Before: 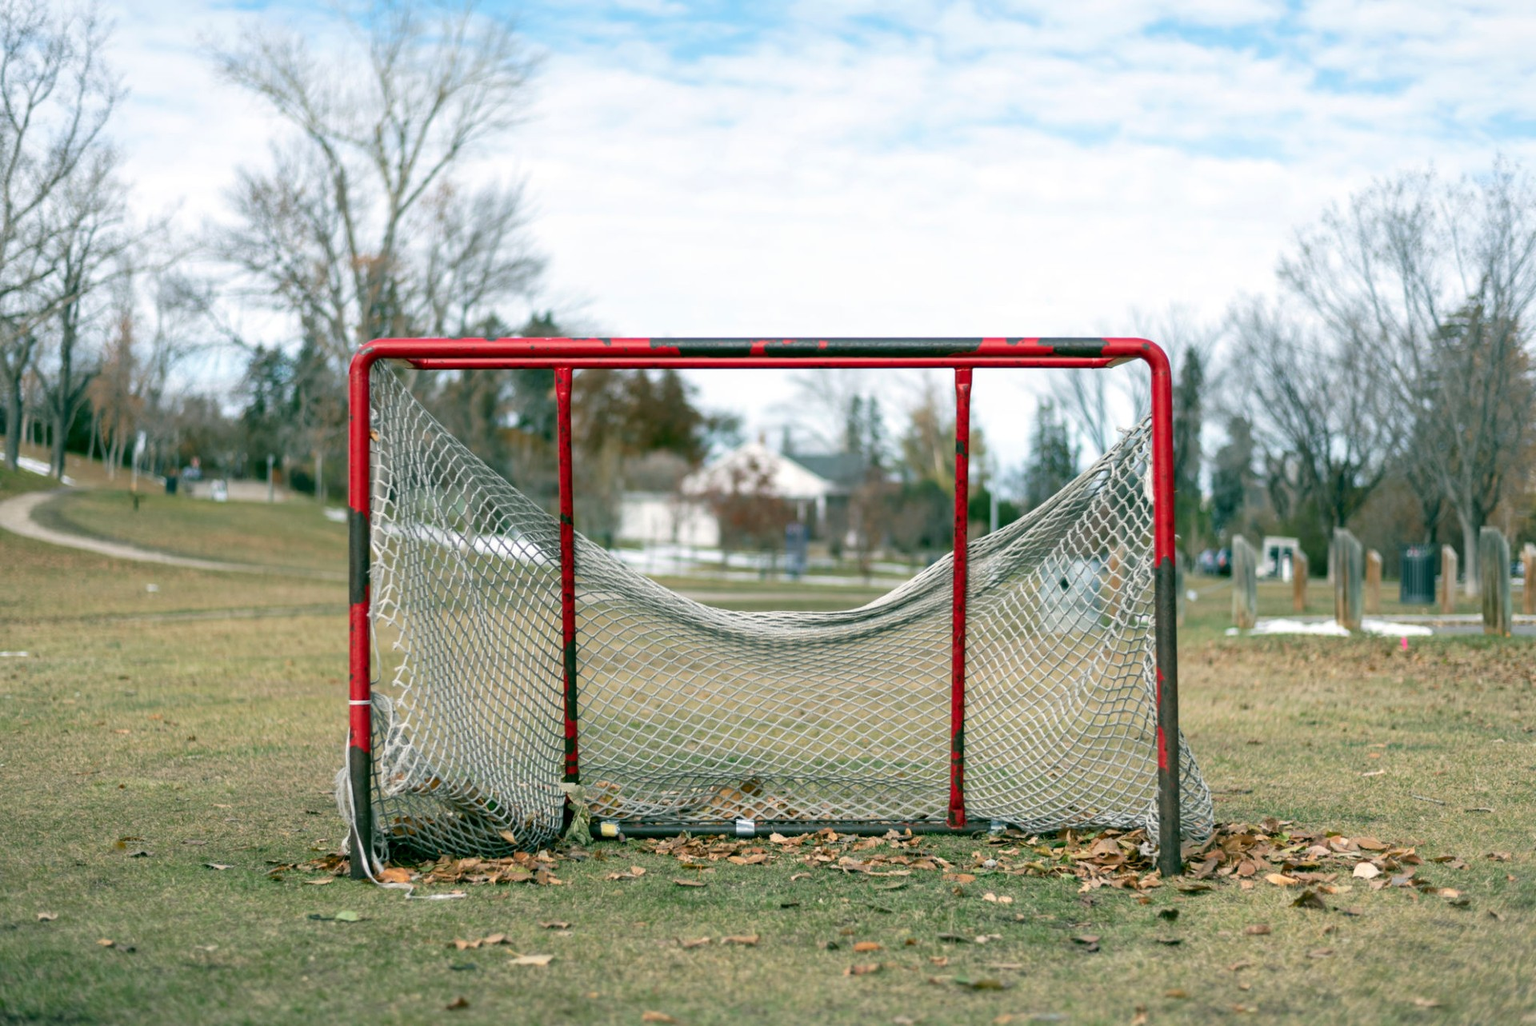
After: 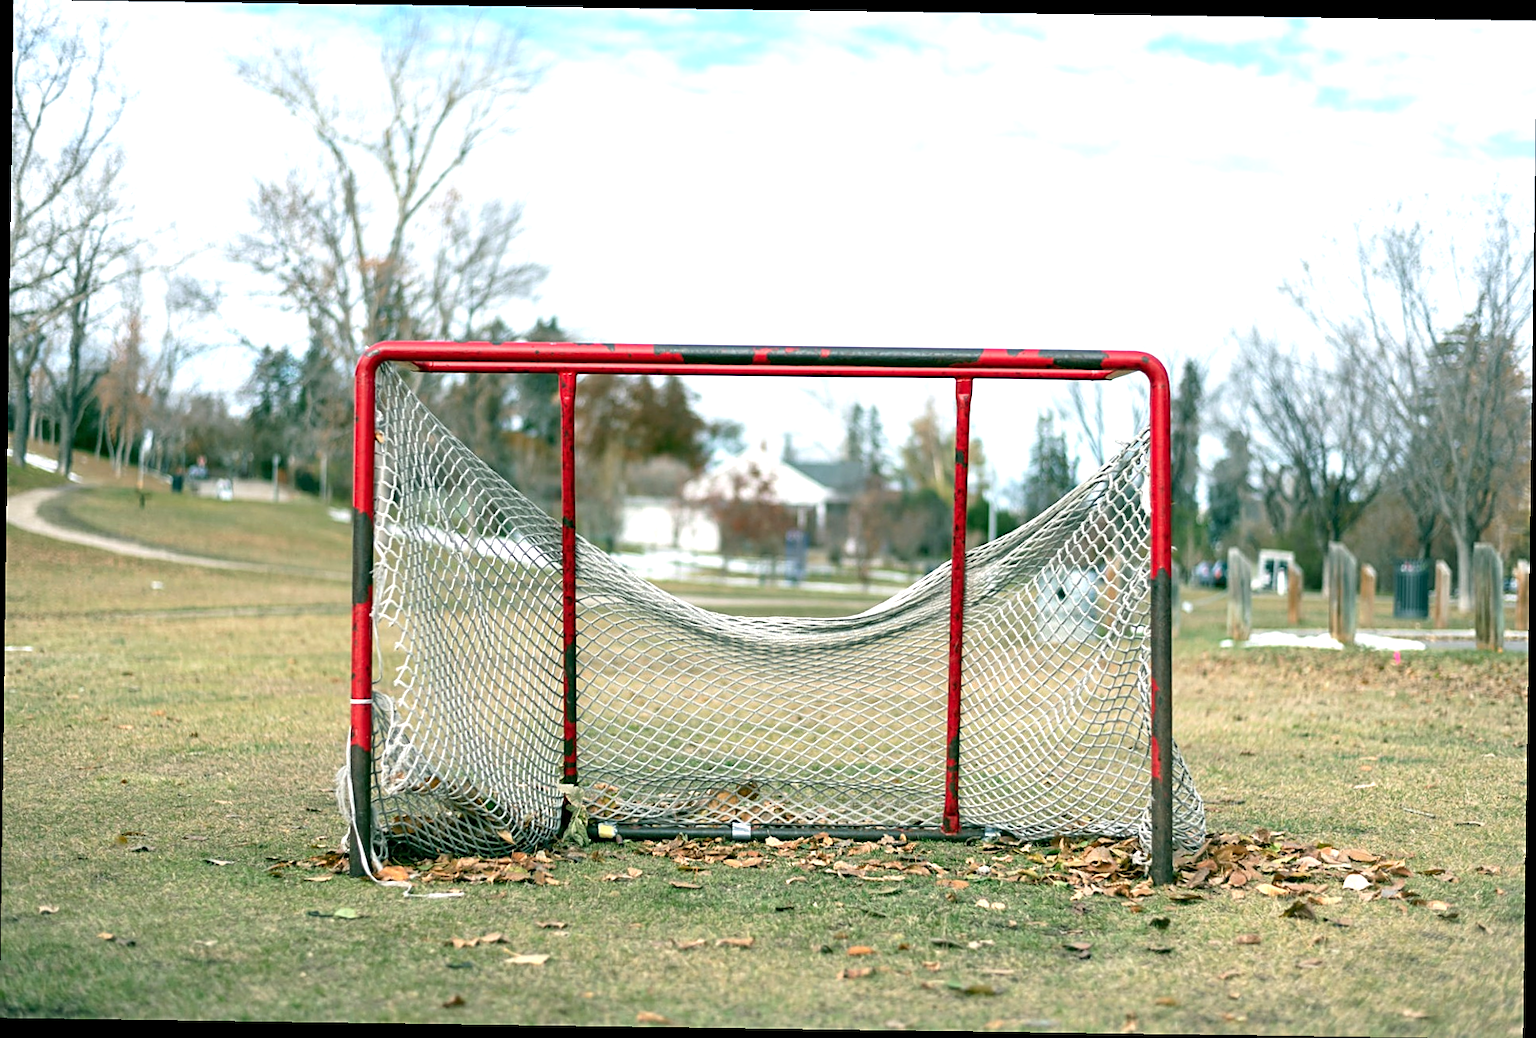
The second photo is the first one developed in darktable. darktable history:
rotate and perspective: rotation 0.8°, automatic cropping off
exposure: exposure 0.6 EV, compensate highlight preservation false
sharpen: on, module defaults
